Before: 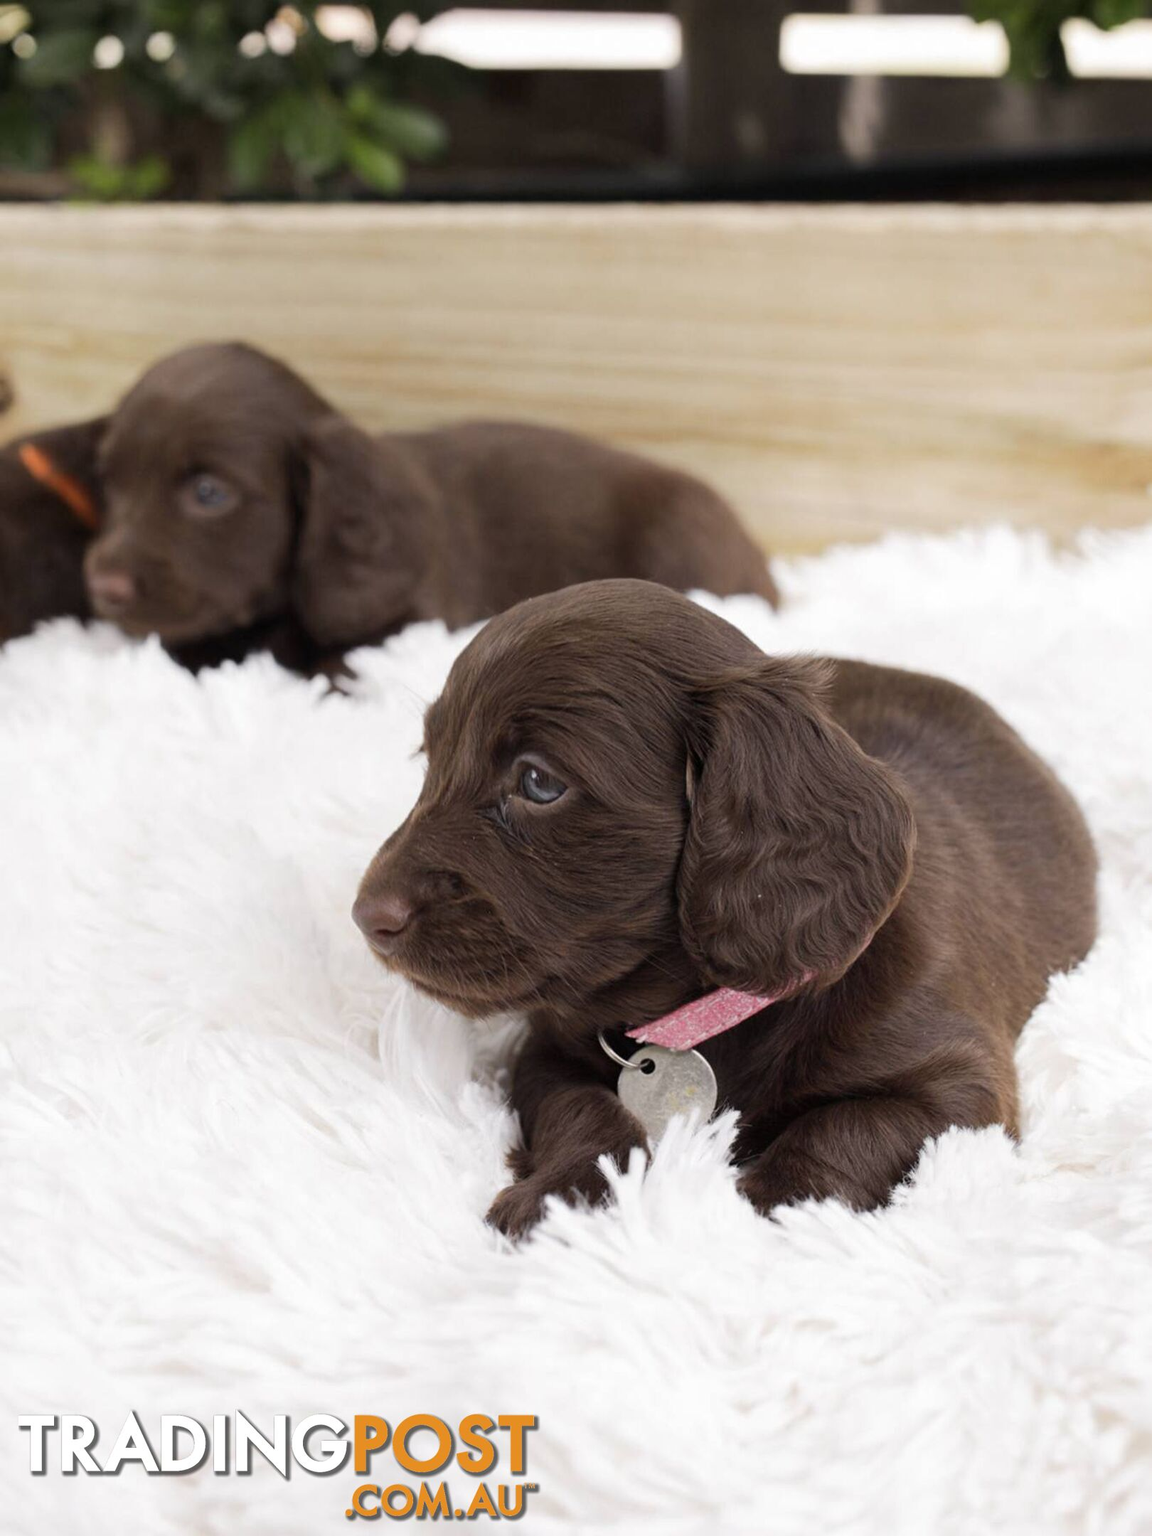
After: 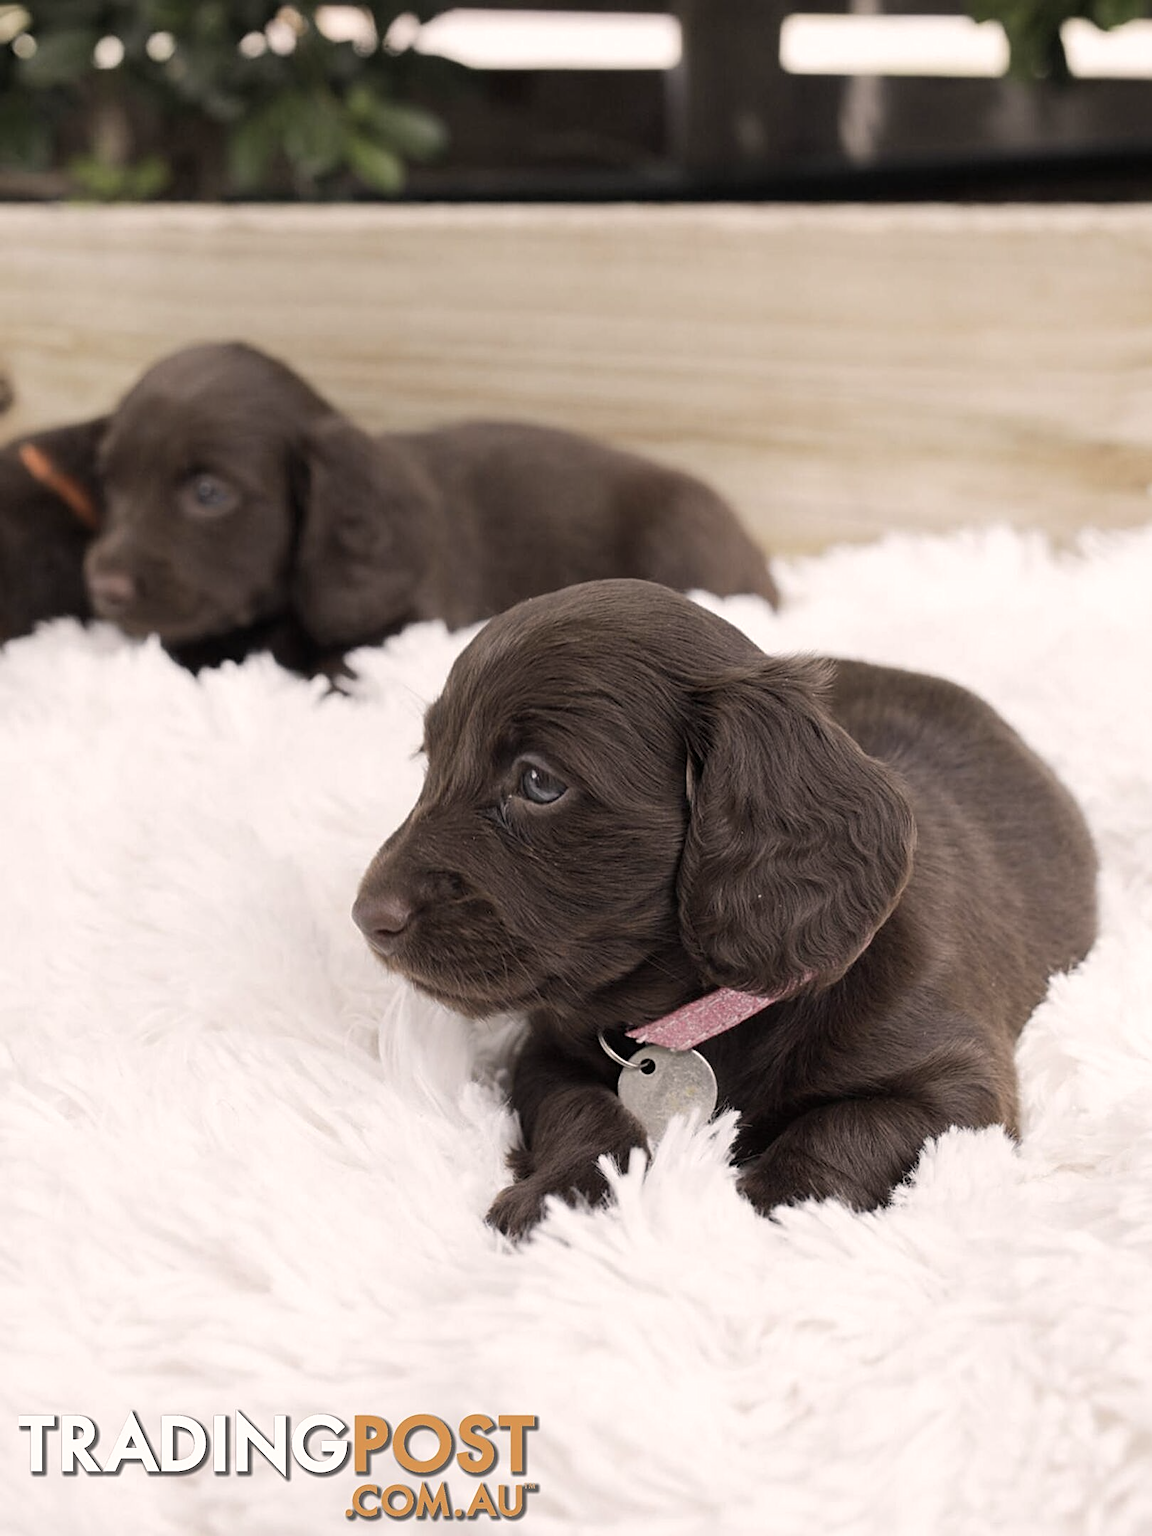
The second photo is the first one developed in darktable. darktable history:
sharpen: on, module defaults
color correction: highlights a* 5.59, highlights b* 5.16, saturation 0.665
